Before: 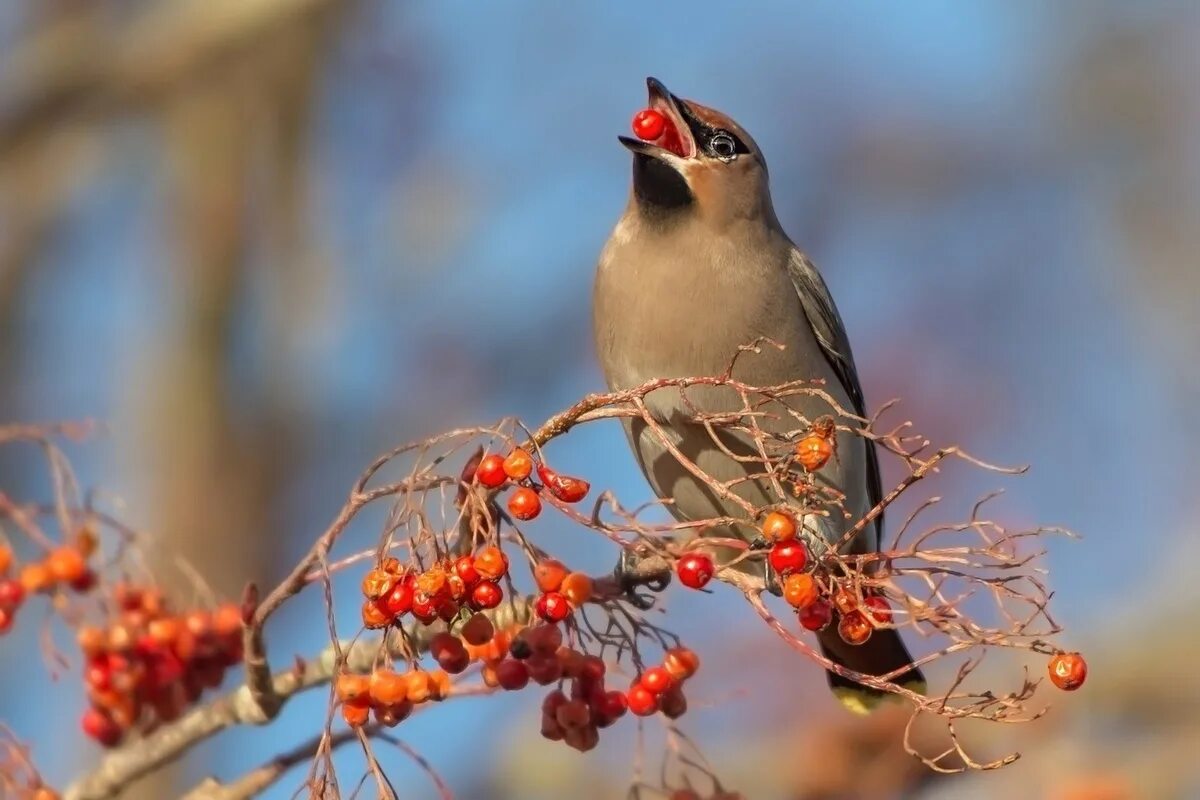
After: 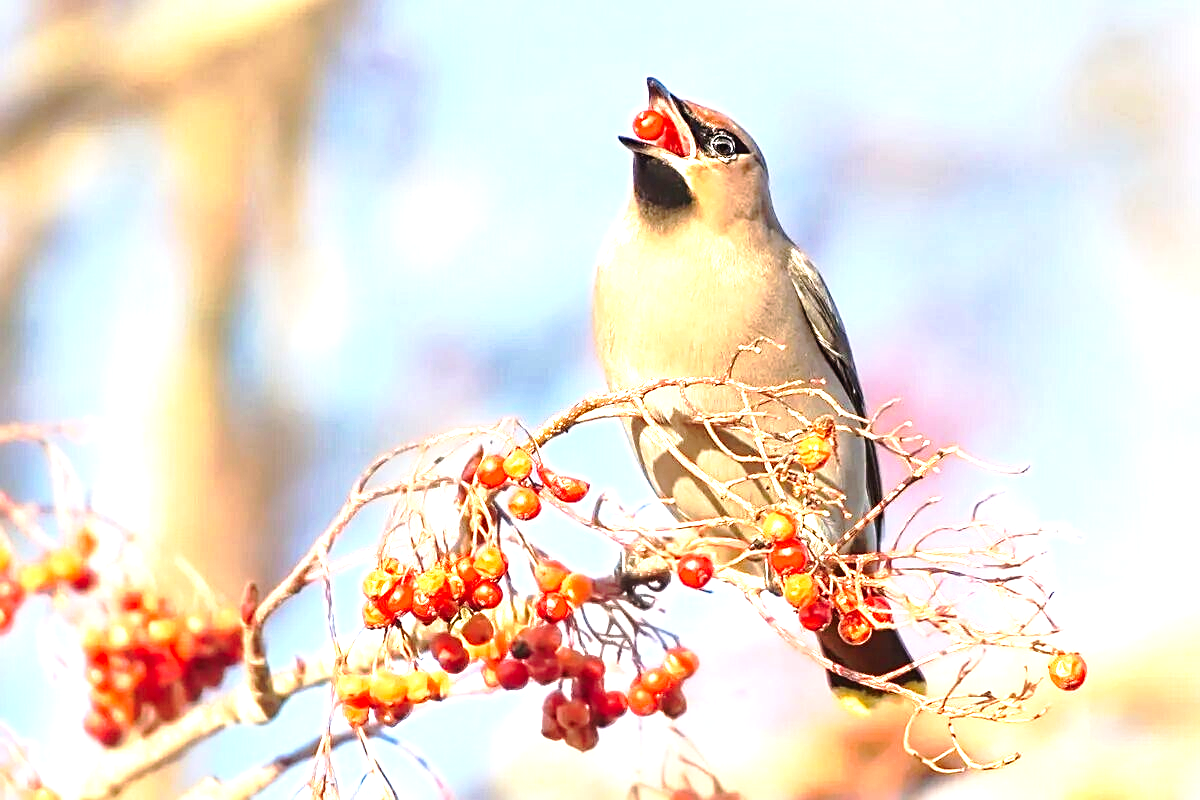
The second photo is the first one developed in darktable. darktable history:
exposure: exposure 2.004 EV, compensate highlight preservation false
sharpen: on, module defaults
tone curve: curves: ch0 [(0, 0.021) (0.059, 0.053) (0.212, 0.18) (0.337, 0.304) (0.495, 0.505) (0.725, 0.731) (0.89, 0.919) (1, 1)]; ch1 [(0, 0) (0.094, 0.081) (0.285, 0.299) (0.413, 0.43) (0.479, 0.475) (0.54, 0.55) (0.615, 0.65) (0.683, 0.688) (1, 1)]; ch2 [(0, 0) (0.257, 0.217) (0.434, 0.434) (0.498, 0.507) (0.599, 0.578) (1, 1)], preserve colors none
